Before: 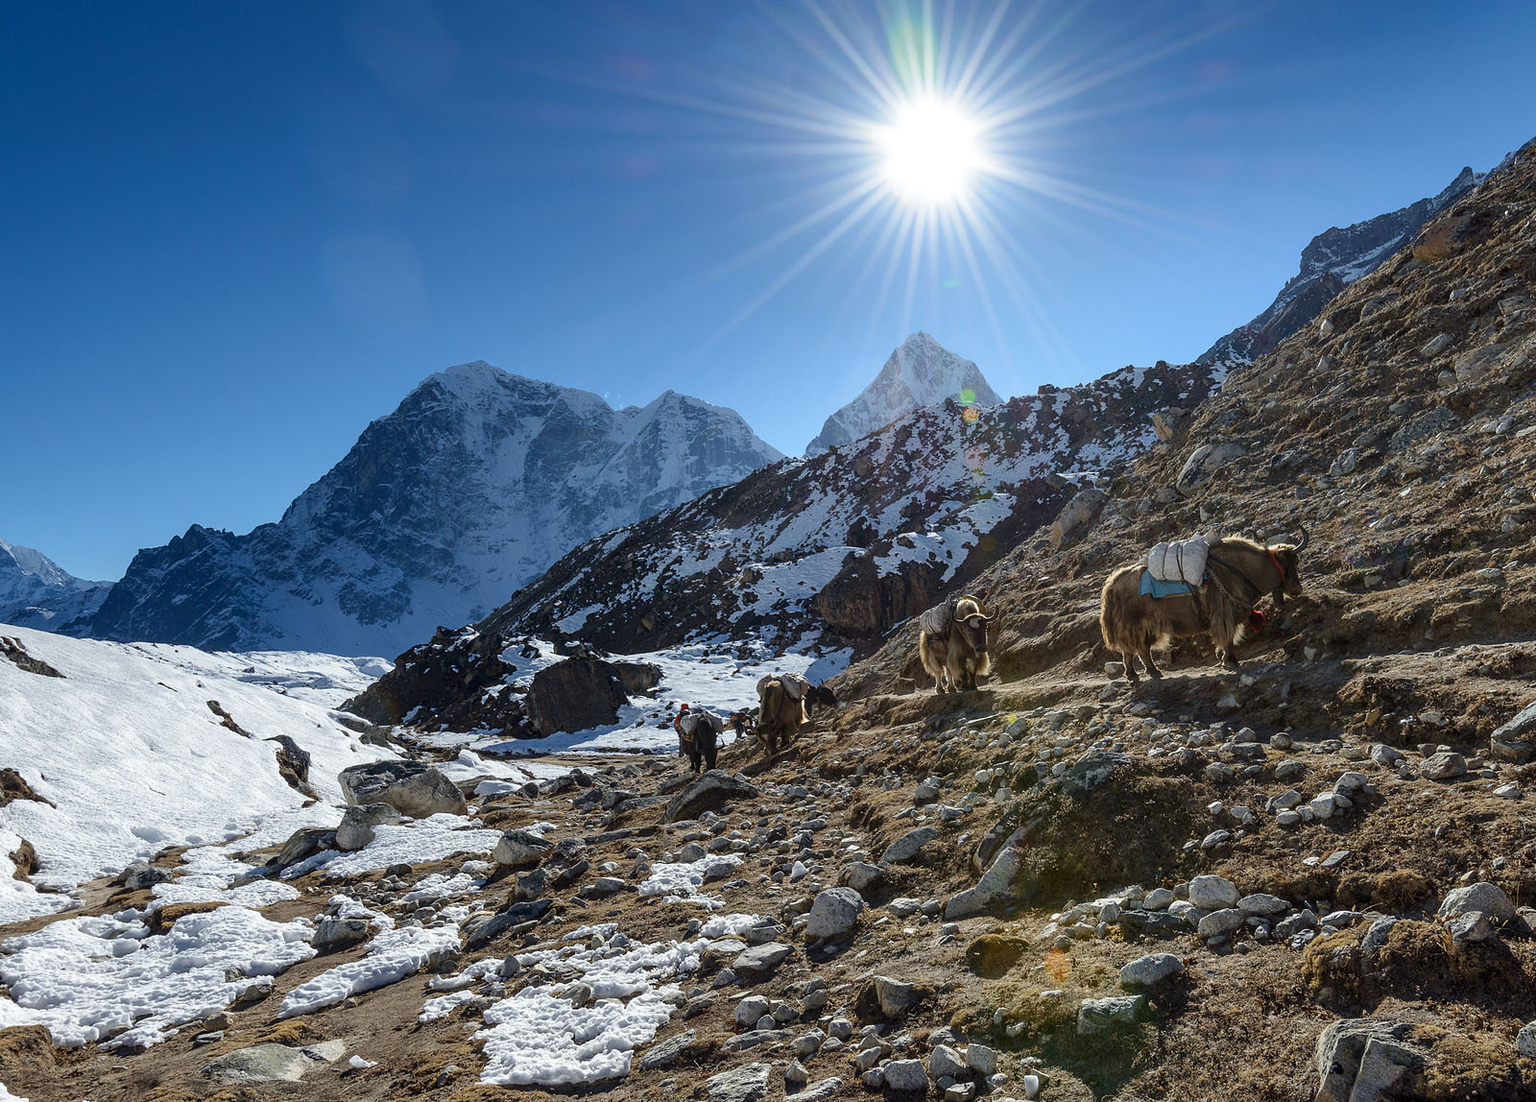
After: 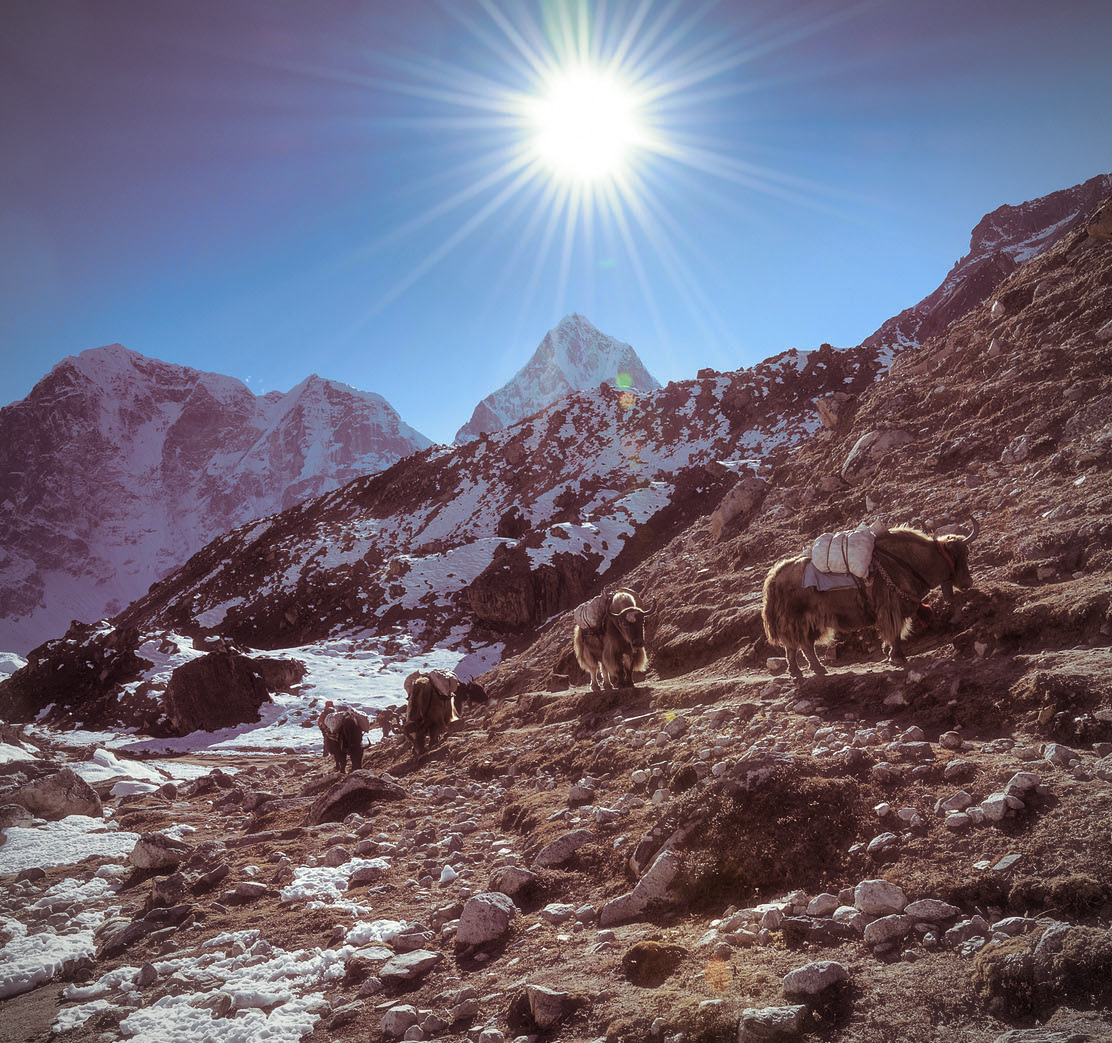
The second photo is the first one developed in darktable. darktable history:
crop and rotate: left 24.034%, top 2.838%, right 6.406%, bottom 6.299%
split-toning: shadows › hue 360°
vignetting: fall-off radius 60.92%
haze removal: strength -0.1, adaptive false
